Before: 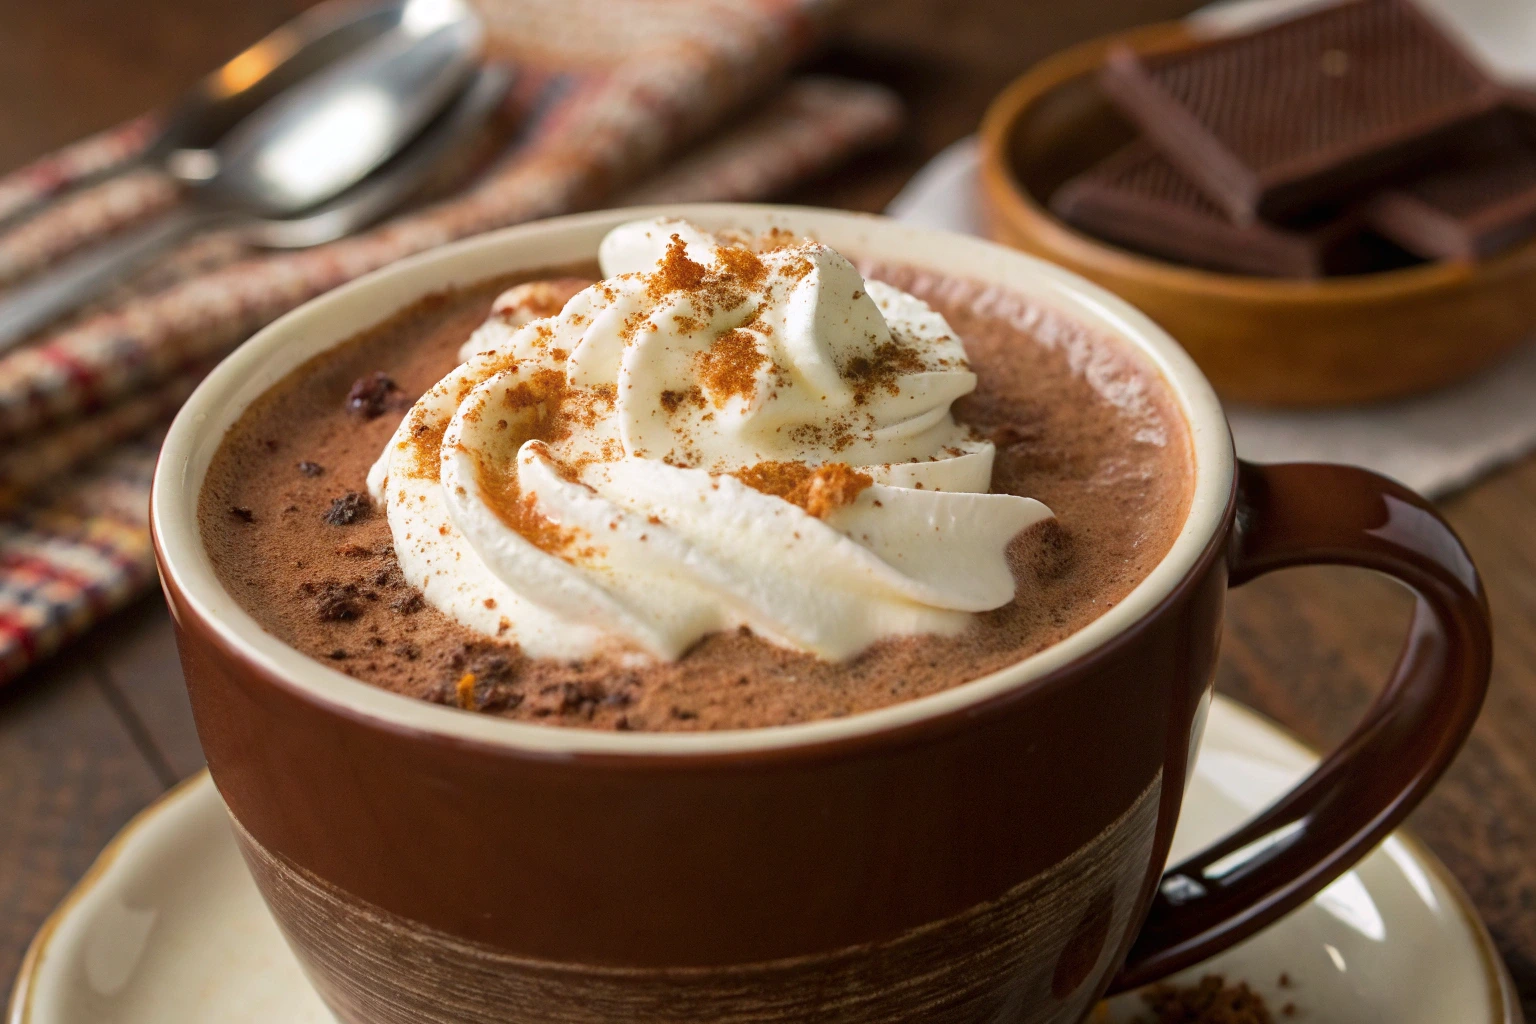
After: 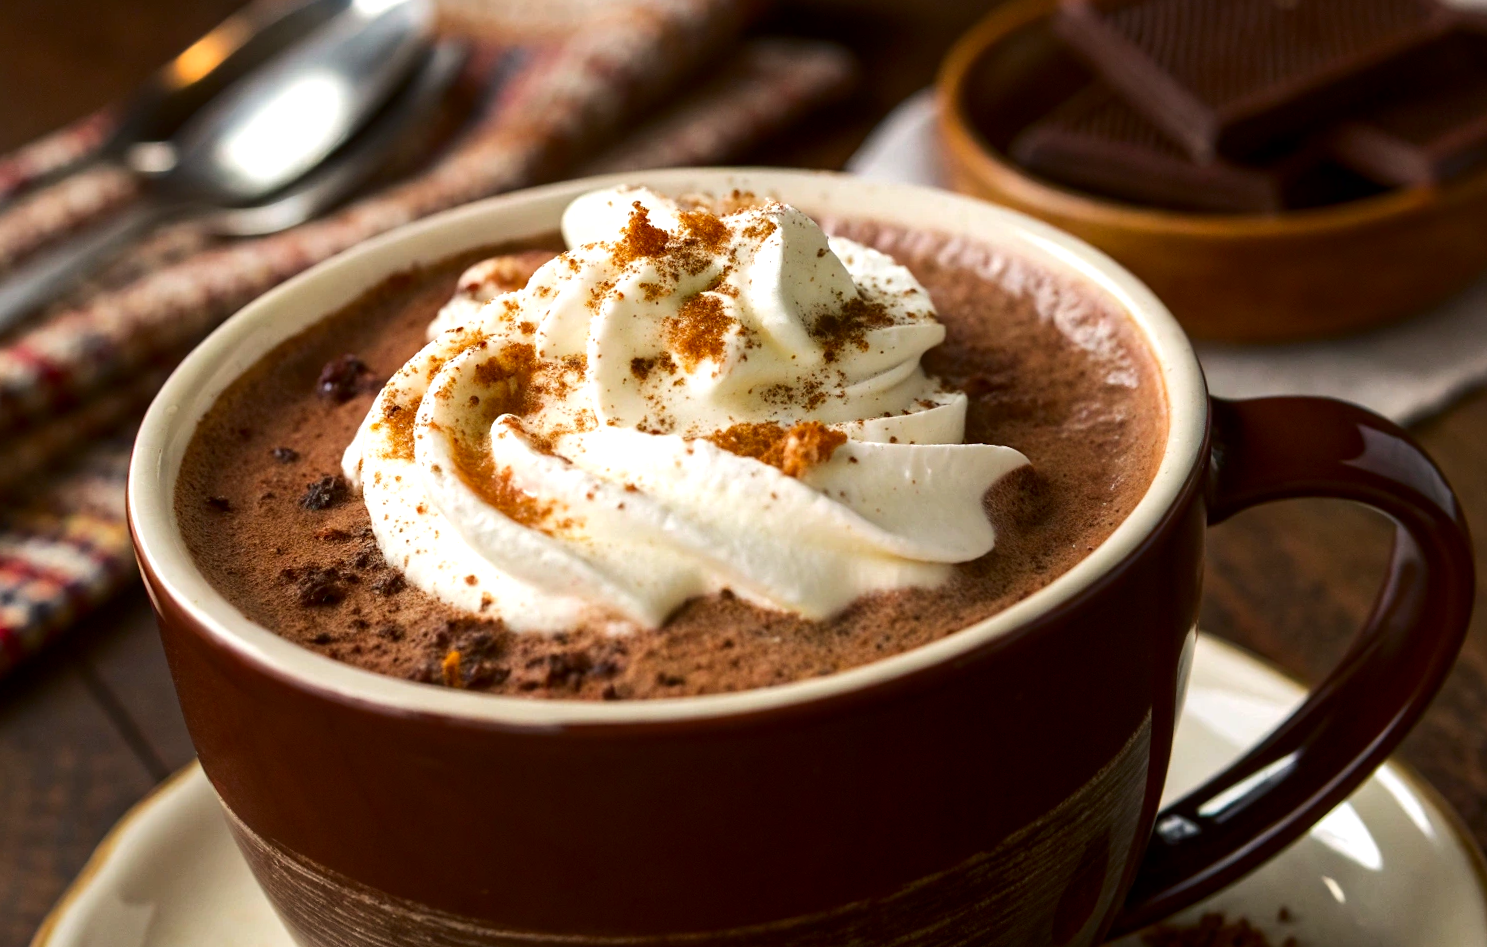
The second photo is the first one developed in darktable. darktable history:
tone equalizer: -8 EV -0.417 EV, -7 EV -0.389 EV, -6 EV -0.333 EV, -5 EV -0.222 EV, -3 EV 0.222 EV, -2 EV 0.333 EV, -1 EV 0.389 EV, +0 EV 0.417 EV, edges refinement/feathering 500, mask exposure compensation -1.57 EV, preserve details no
rotate and perspective: rotation -3°, crop left 0.031, crop right 0.968, crop top 0.07, crop bottom 0.93
contrast brightness saturation: contrast 0.07, brightness -0.13, saturation 0.06
